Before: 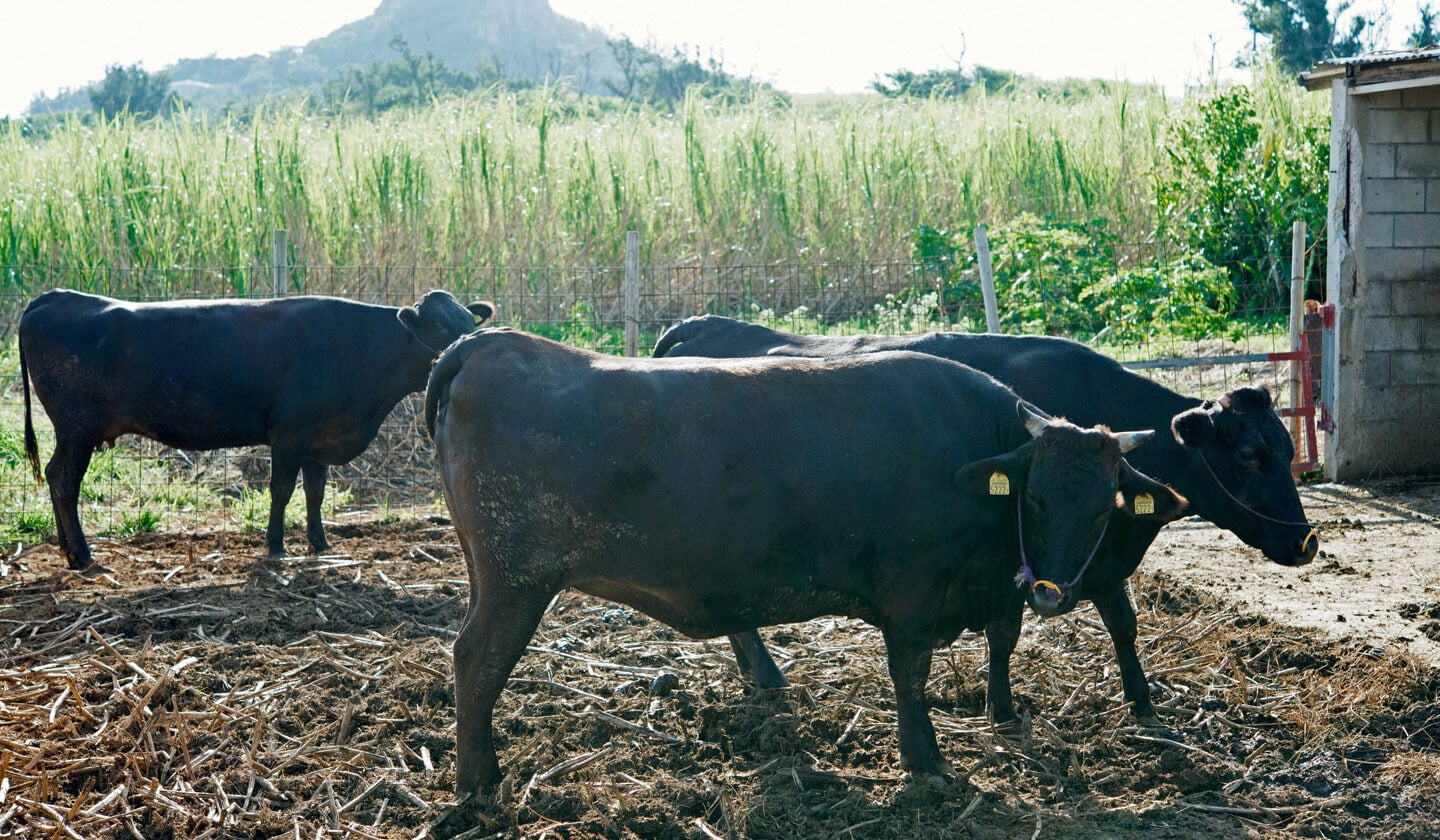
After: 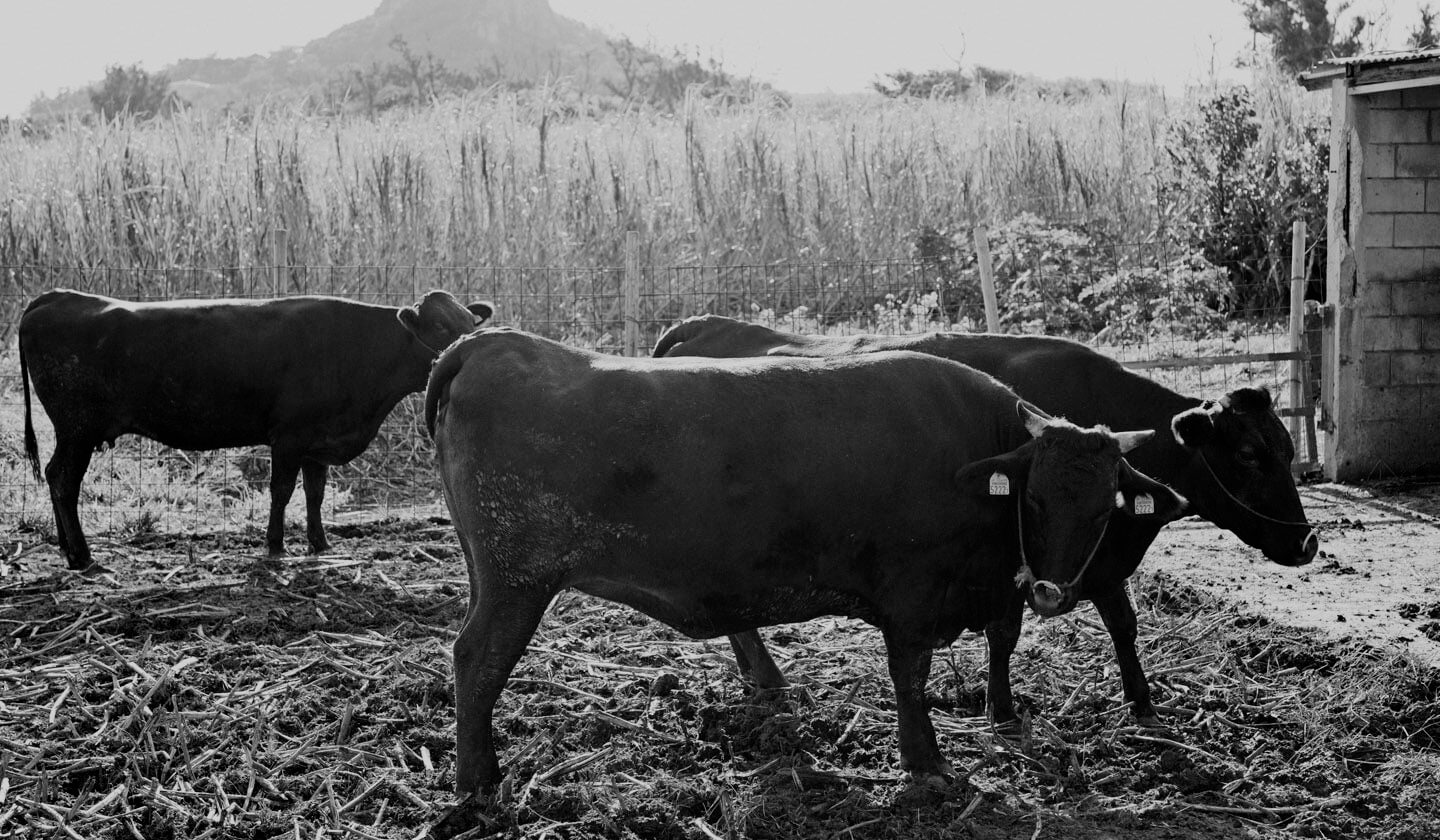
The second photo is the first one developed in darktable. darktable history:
color calibration: output gray [0.267, 0.423, 0.261, 0], illuminant same as pipeline (D50), adaptation XYZ, x 0.347, y 0.357, temperature 5020.08 K
filmic rgb: black relative exposure -7.65 EV, white relative exposure 4.56 EV, hardness 3.61, color science v6 (2022)
contrast brightness saturation: contrast 0.096, saturation -0.303
color balance rgb: shadows fall-off 100.702%, perceptual saturation grading › global saturation 30.776%, mask middle-gray fulcrum 21.846%
